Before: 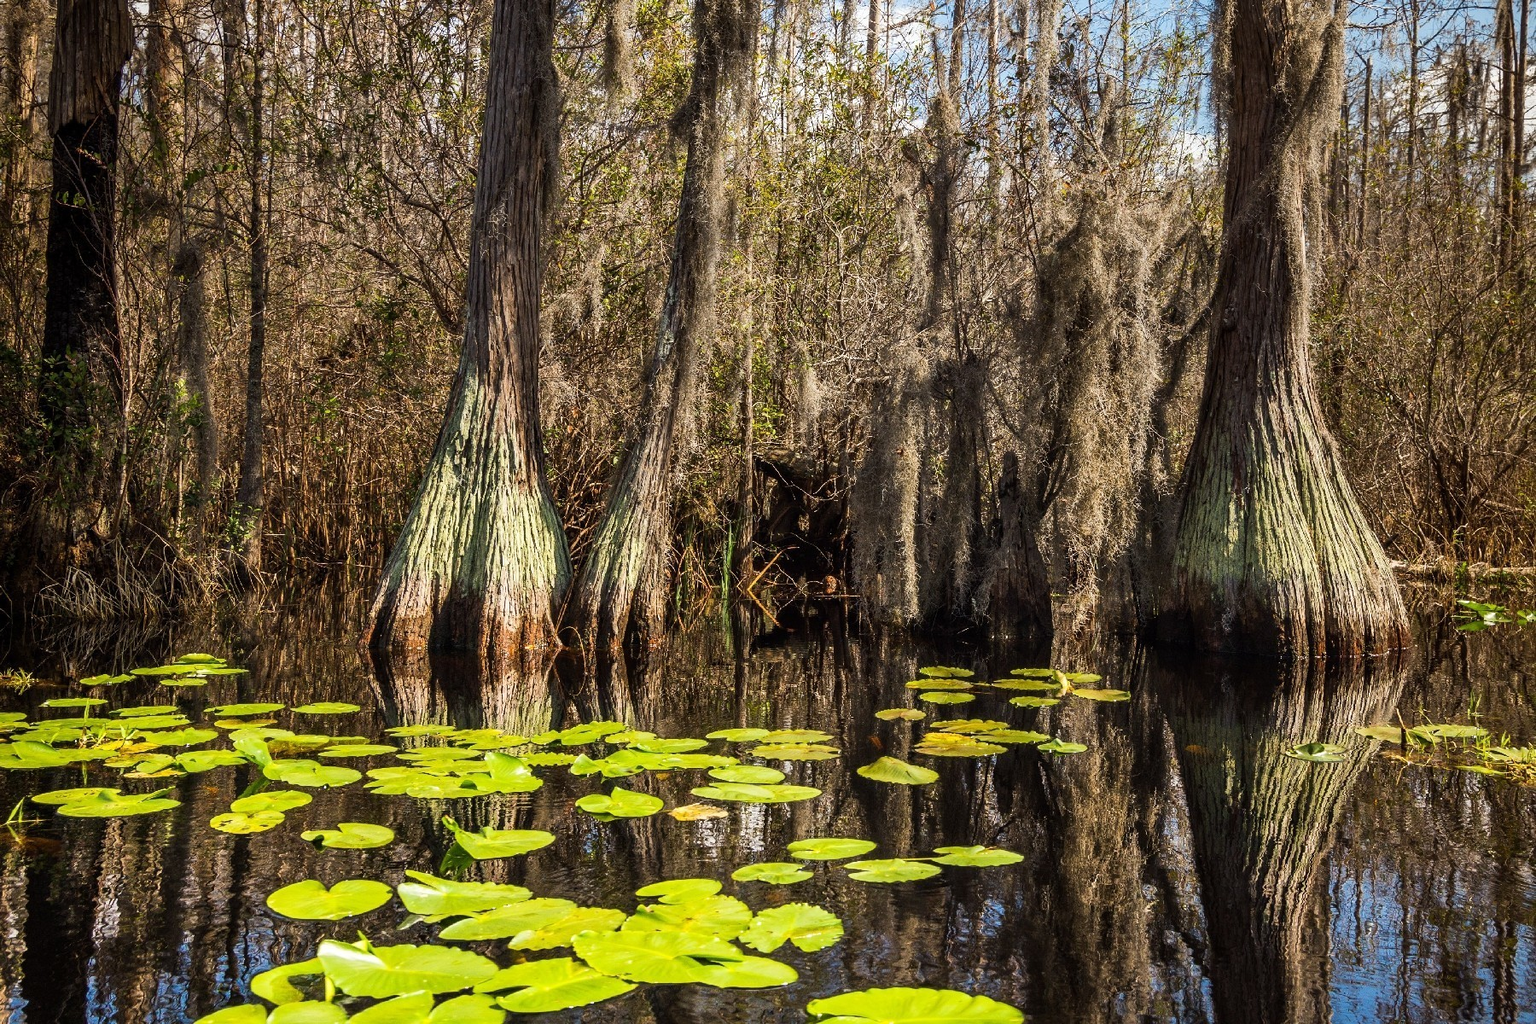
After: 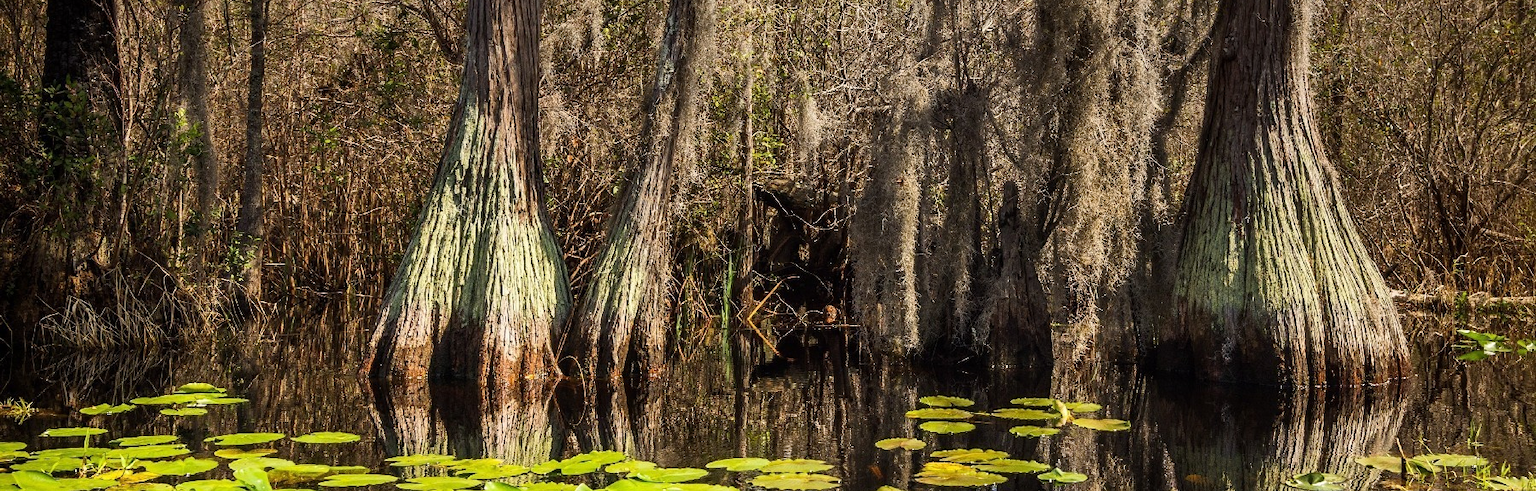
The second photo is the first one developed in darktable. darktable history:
crop and rotate: top 26.42%, bottom 25.523%
